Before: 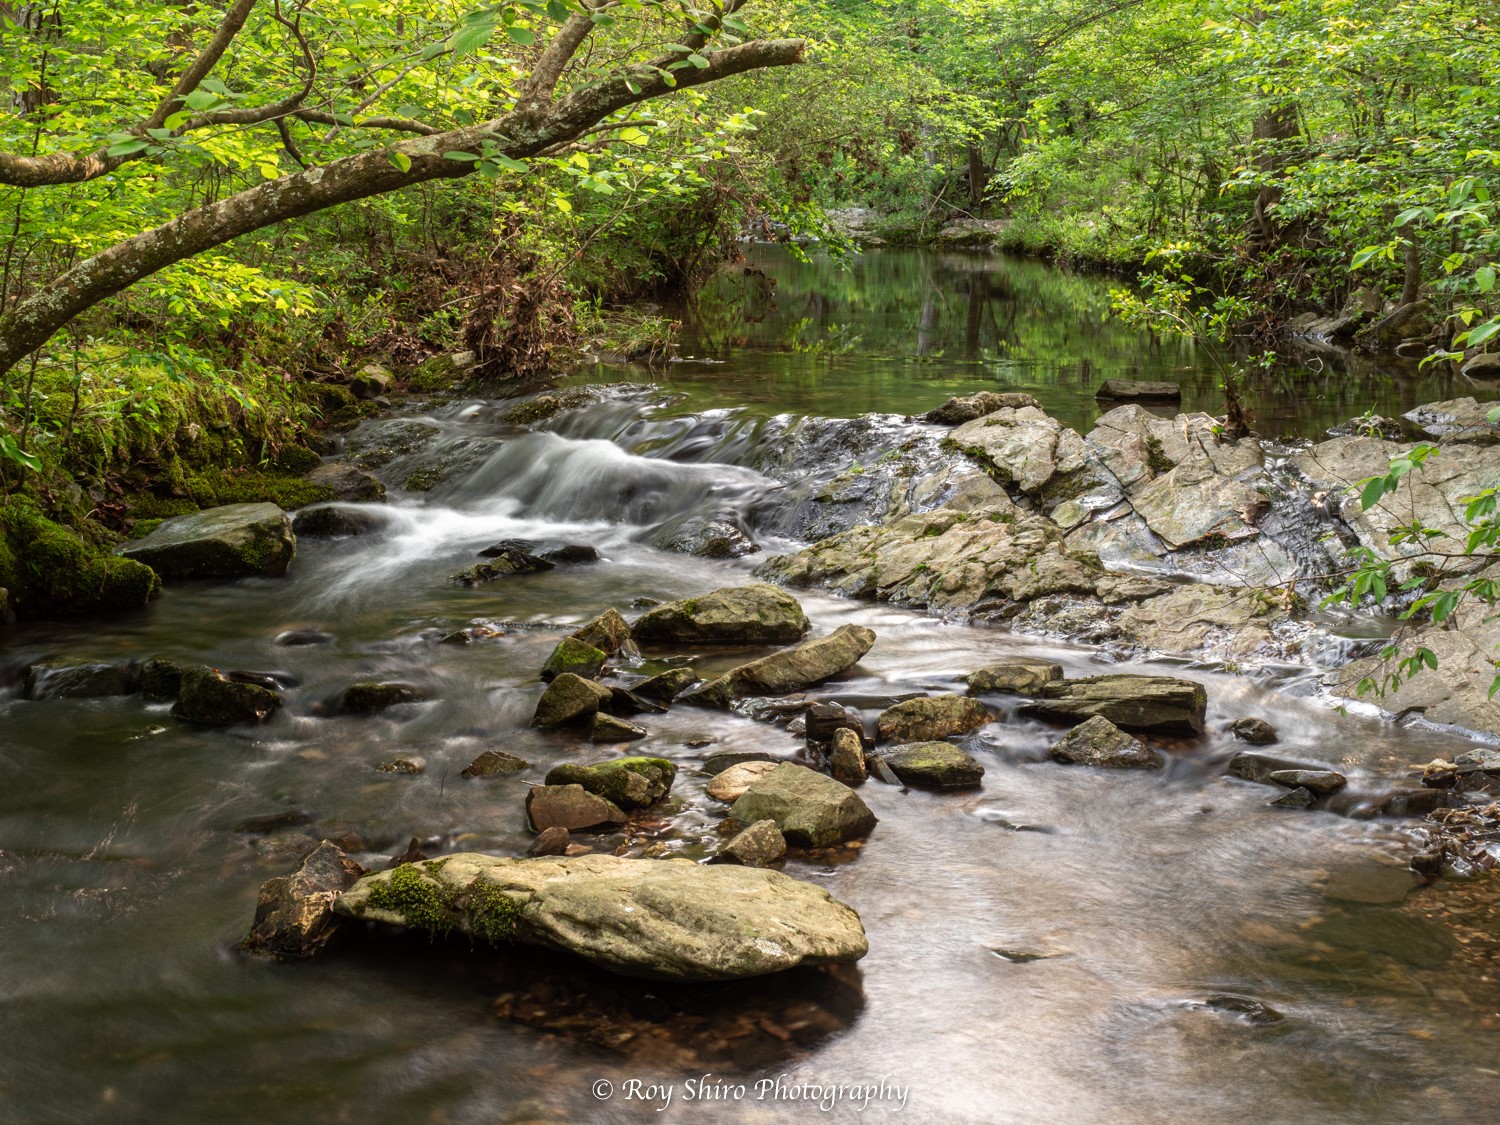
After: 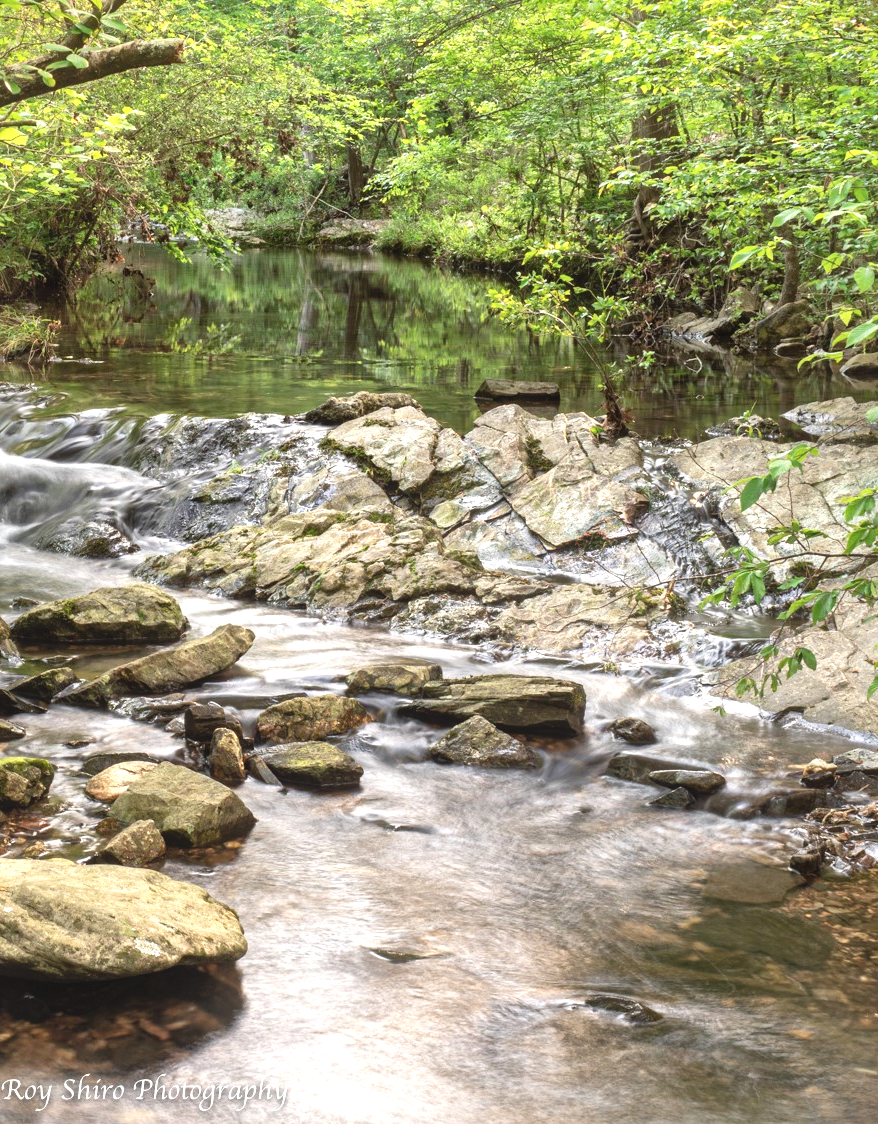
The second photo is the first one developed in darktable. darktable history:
exposure: black level correction 0, exposure 0.7 EV, compensate exposure bias true, compensate highlight preservation false
crop: left 41.402%
contrast brightness saturation: contrast -0.15, brightness 0.05, saturation -0.12
local contrast: mode bilateral grid, contrast 20, coarseness 50, detail 161%, midtone range 0.2
